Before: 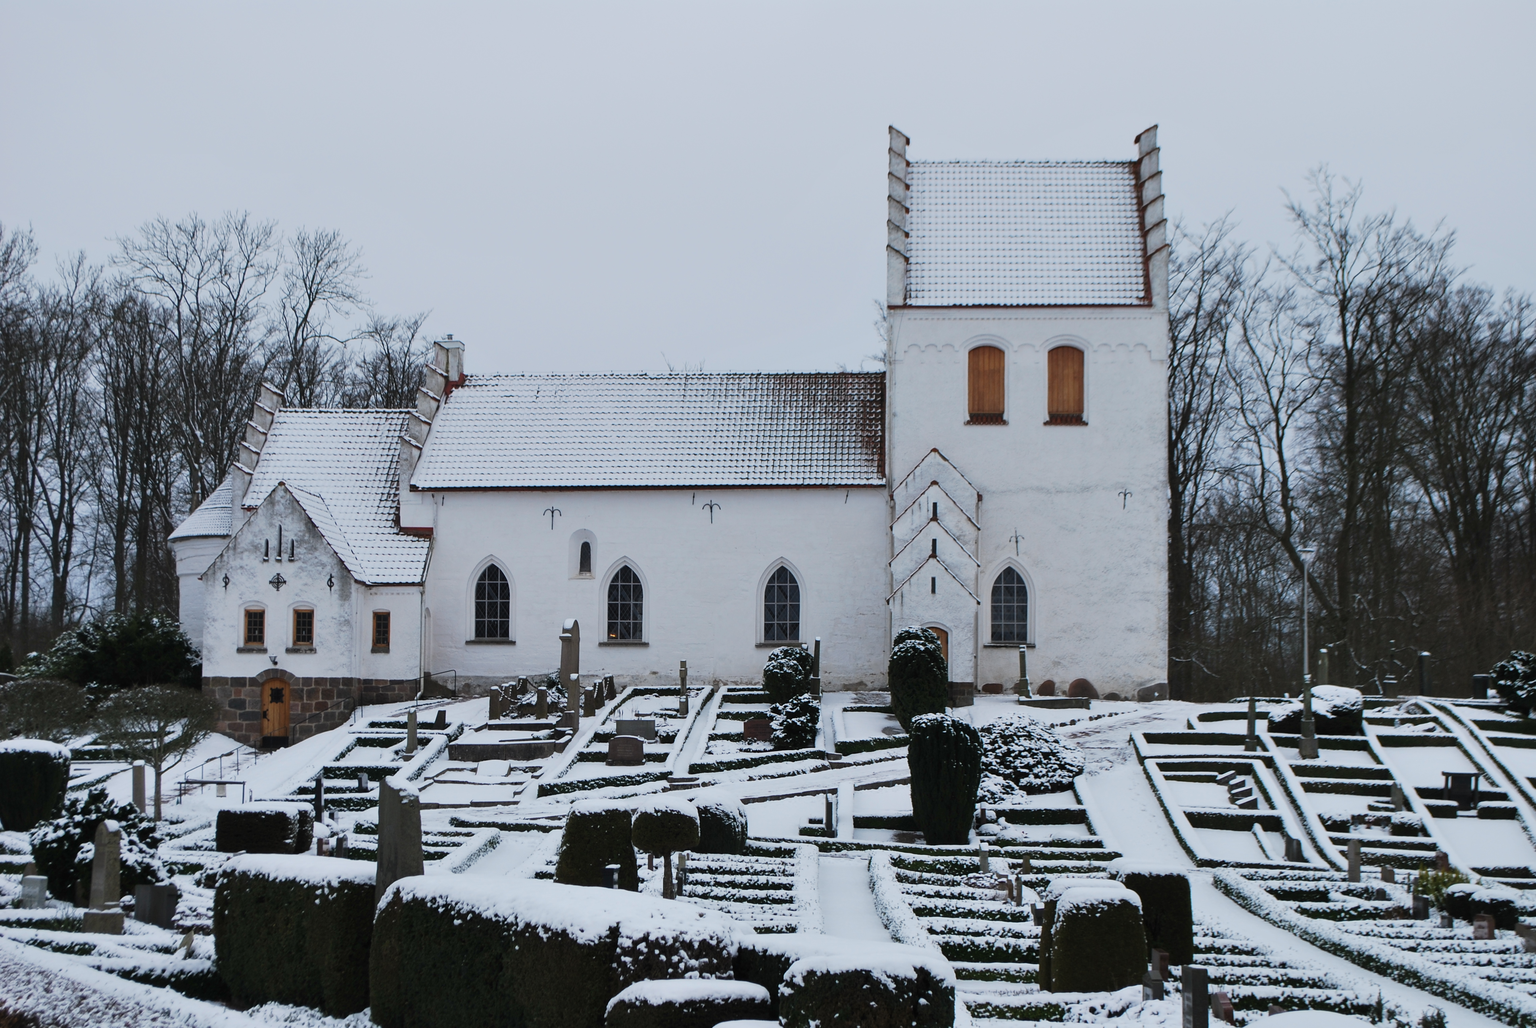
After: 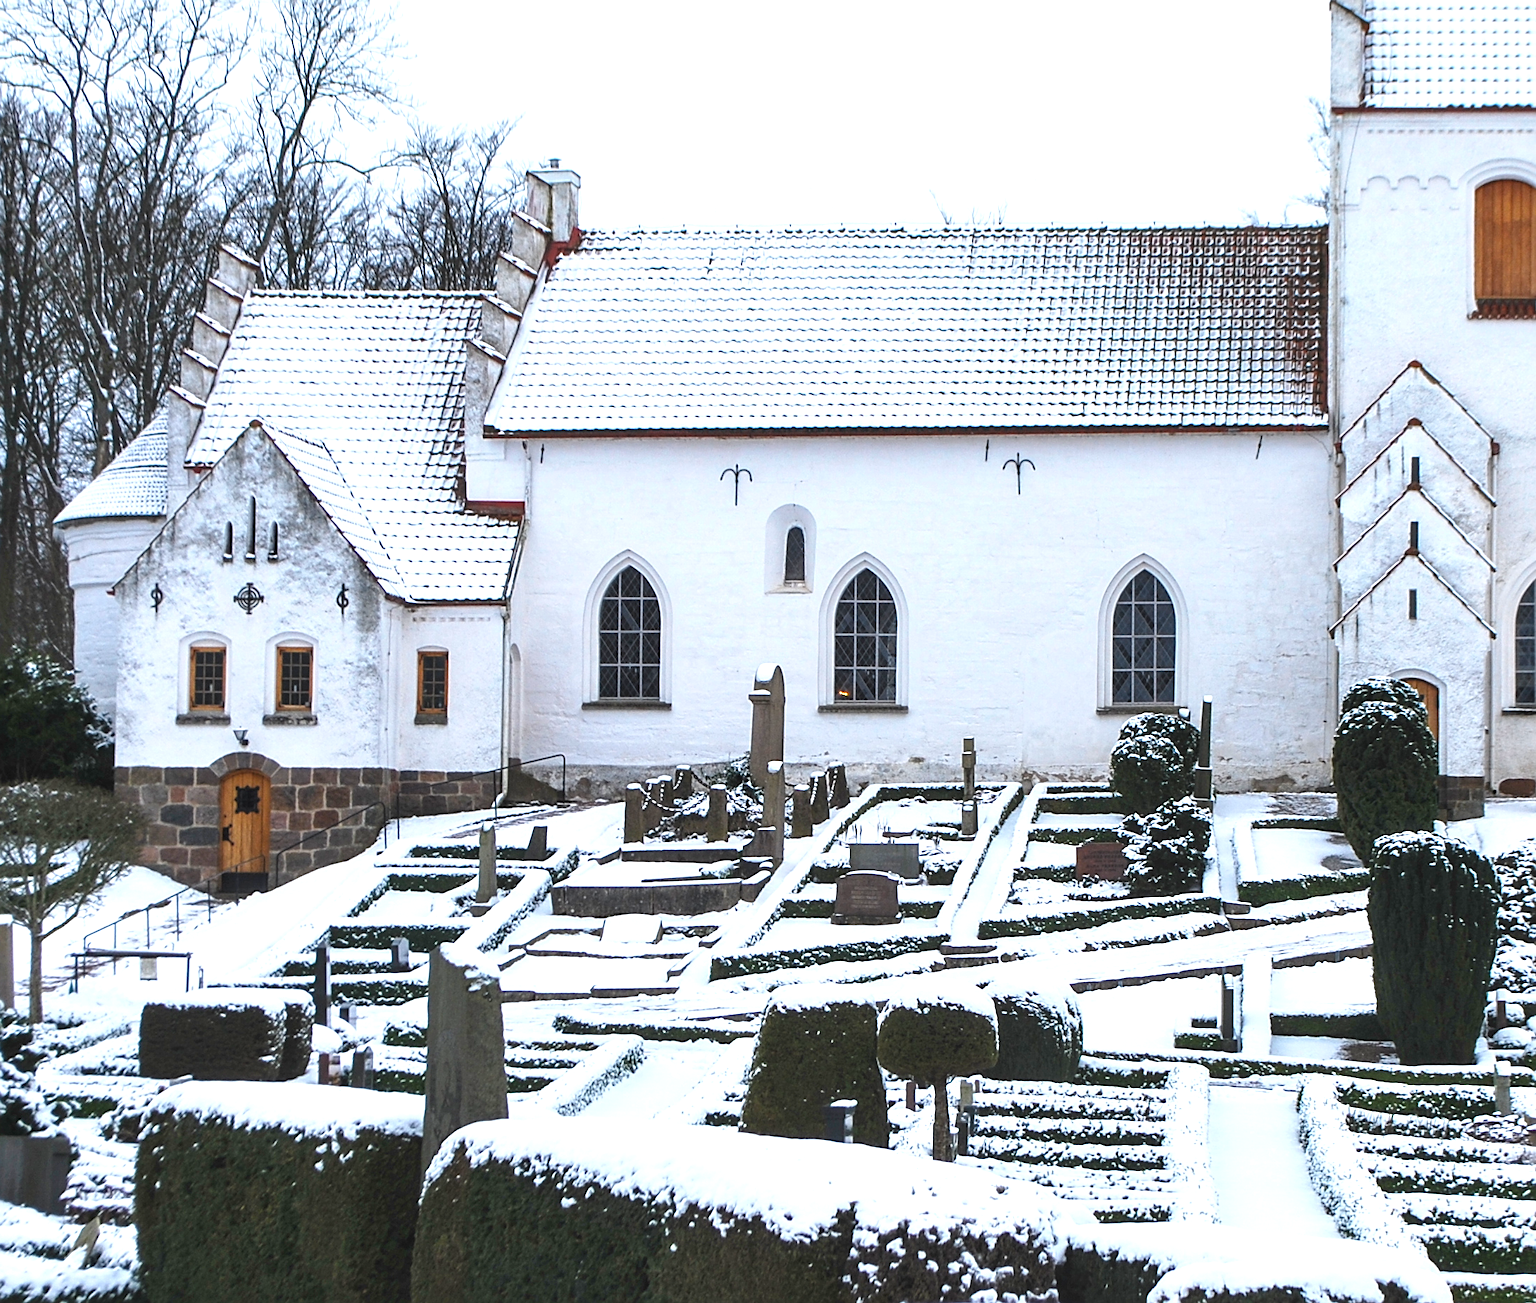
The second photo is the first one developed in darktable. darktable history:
crop: left 8.966%, top 23.852%, right 34.699%, bottom 4.703%
color balance rgb: perceptual saturation grading › global saturation 20%, global vibrance 10%
exposure: black level correction 0, exposure 1.1 EV, compensate exposure bias true, compensate highlight preservation false
local contrast: on, module defaults
sharpen: radius 2.167, amount 0.381, threshold 0
